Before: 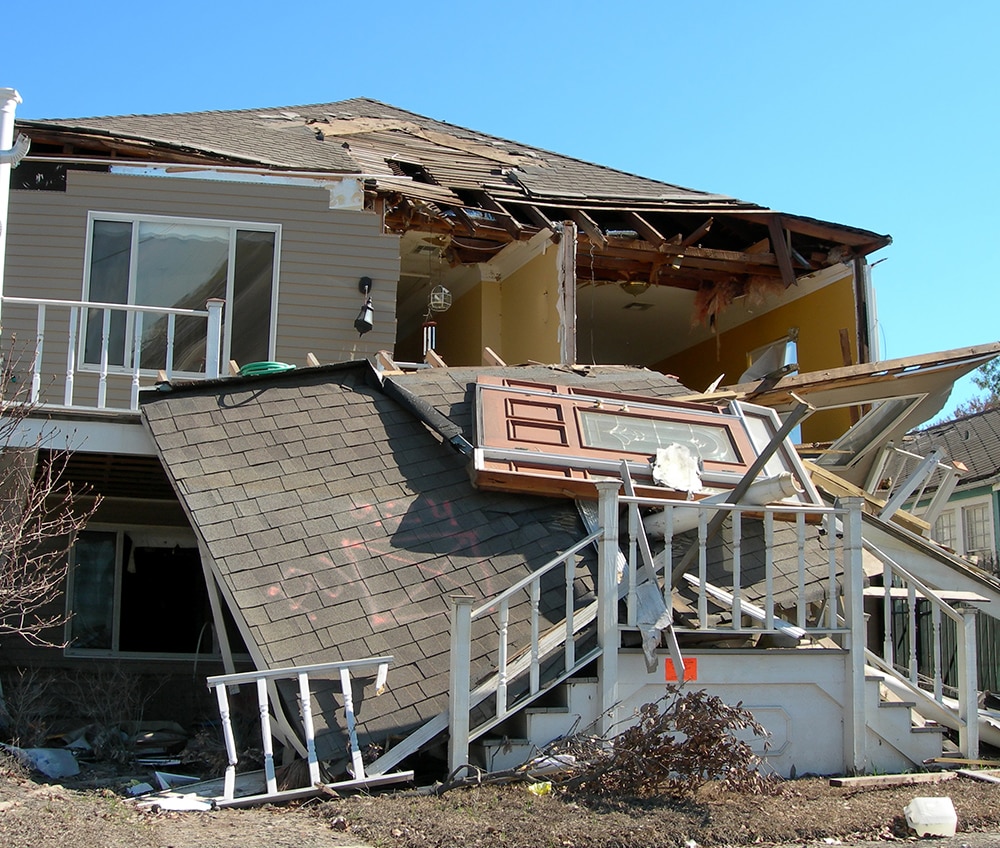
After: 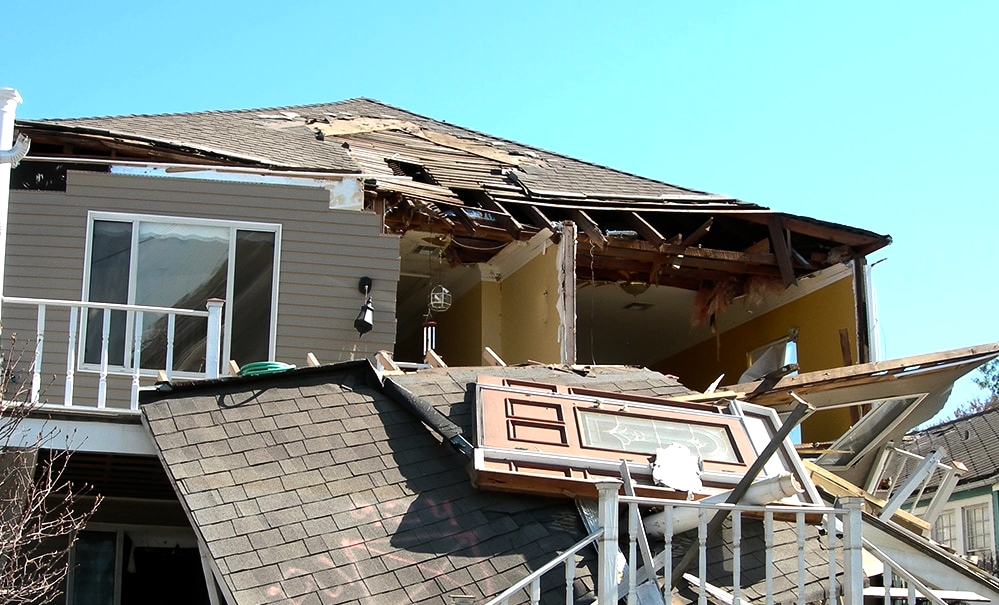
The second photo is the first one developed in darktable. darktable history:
tone equalizer: -8 EV -0.75 EV, -7 EV -0.7 EV, -6 EV -0.6 EV, -5 EV -0.4 EV, -3 EV 0.4 EV, -2 EV 0.6 EV, -1 EV 0.7 EV, +0 EV 0.75 EV, edges refinement/feathering 500, mask exposure compensation -1.57 EV, preserve details no
crop: bottom 28.576%
